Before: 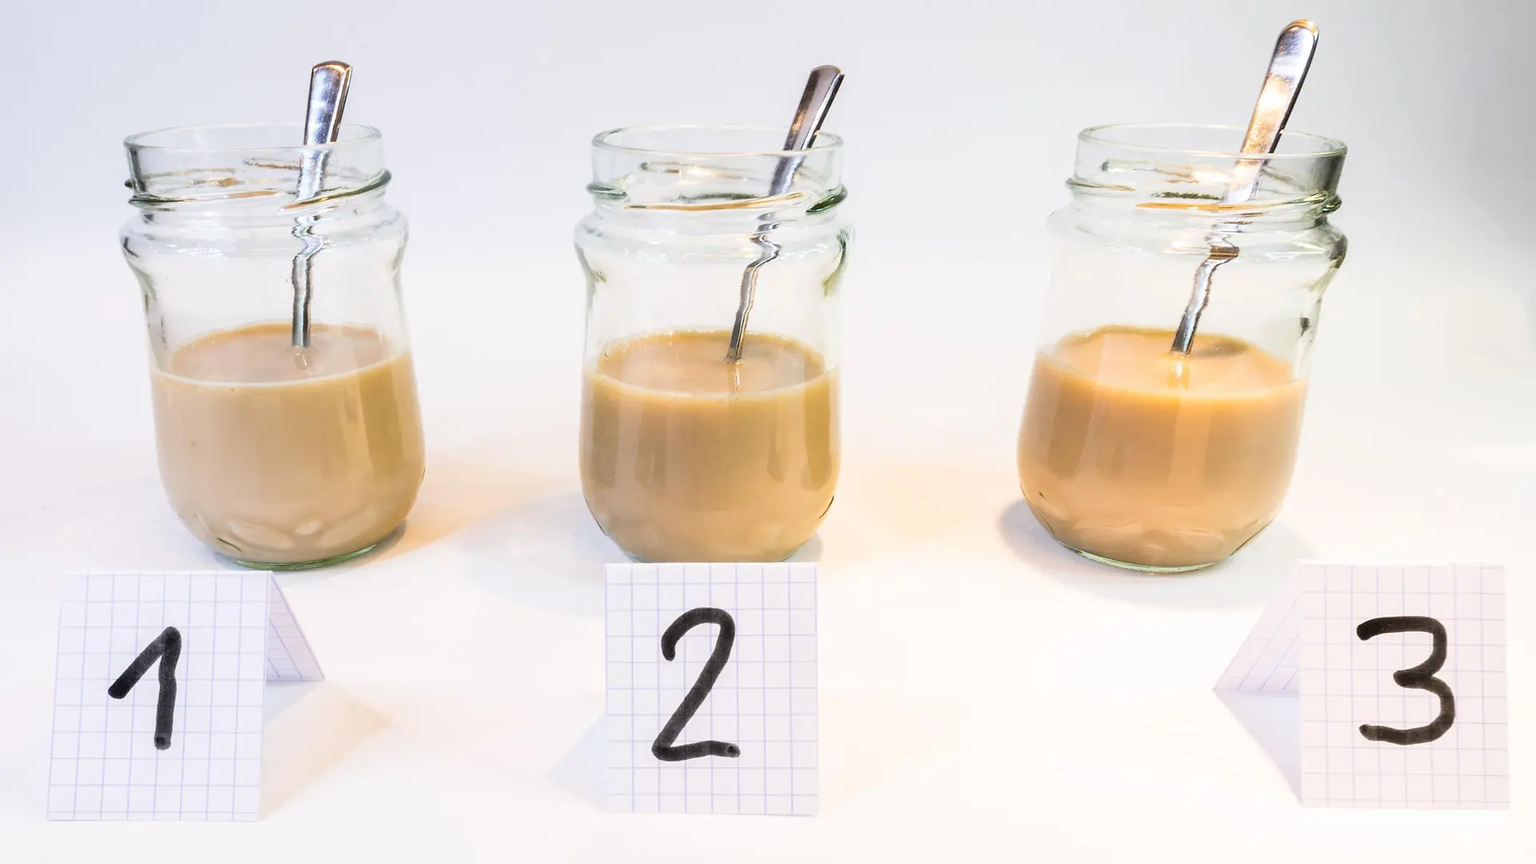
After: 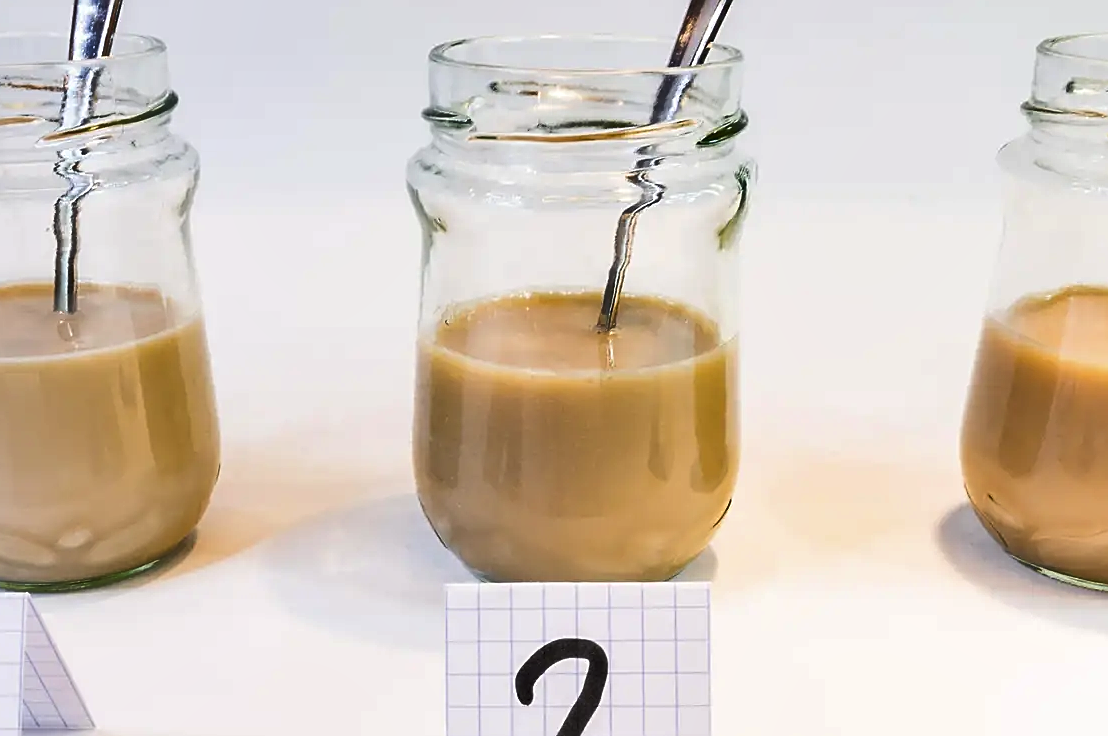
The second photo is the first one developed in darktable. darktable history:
crop: left 16.202%, top 11.208%, right 26.045%, bottom 20.557%
sharpen: on, module defaults
shadows and highlights: soften with gaussian
